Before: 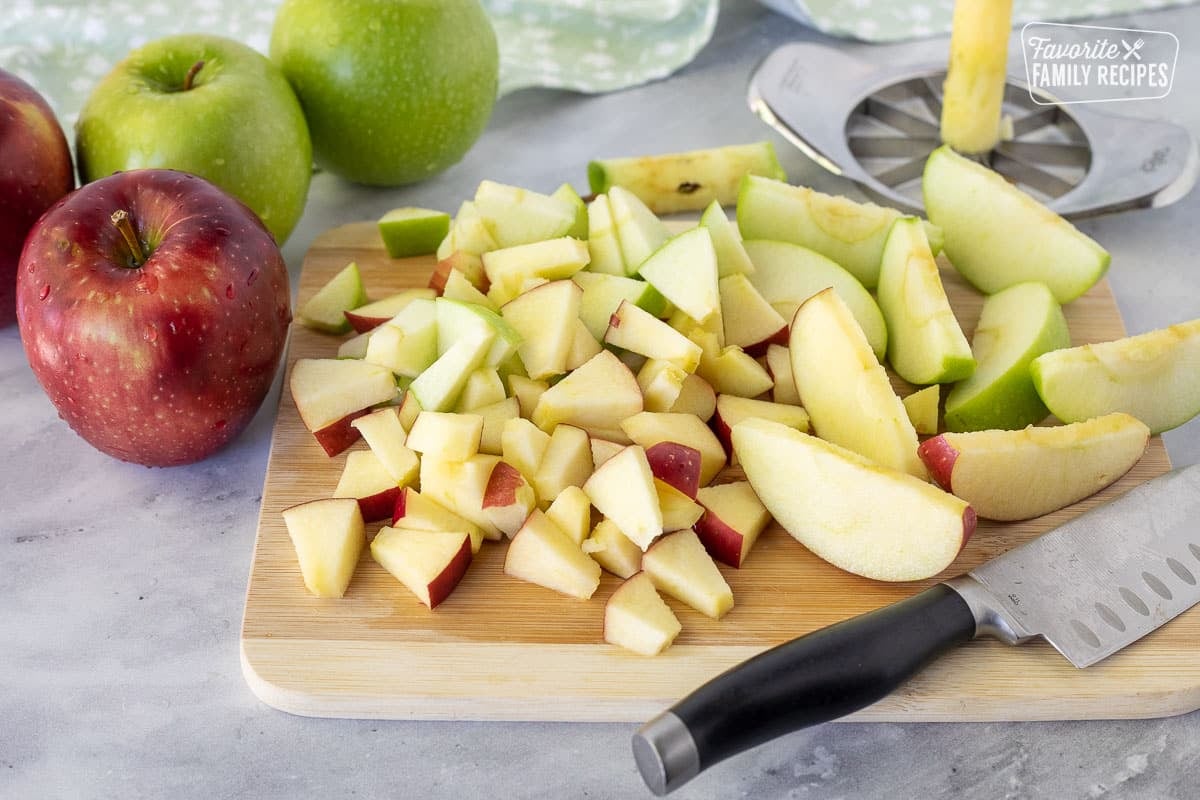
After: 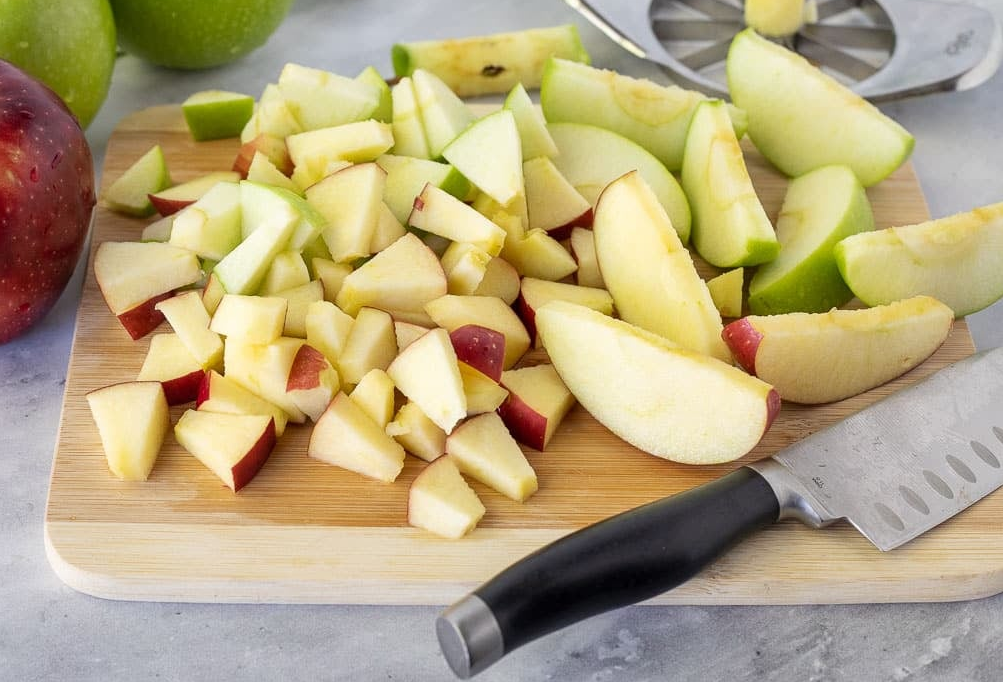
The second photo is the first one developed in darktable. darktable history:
crop: left 16.367%, top 14.637%
